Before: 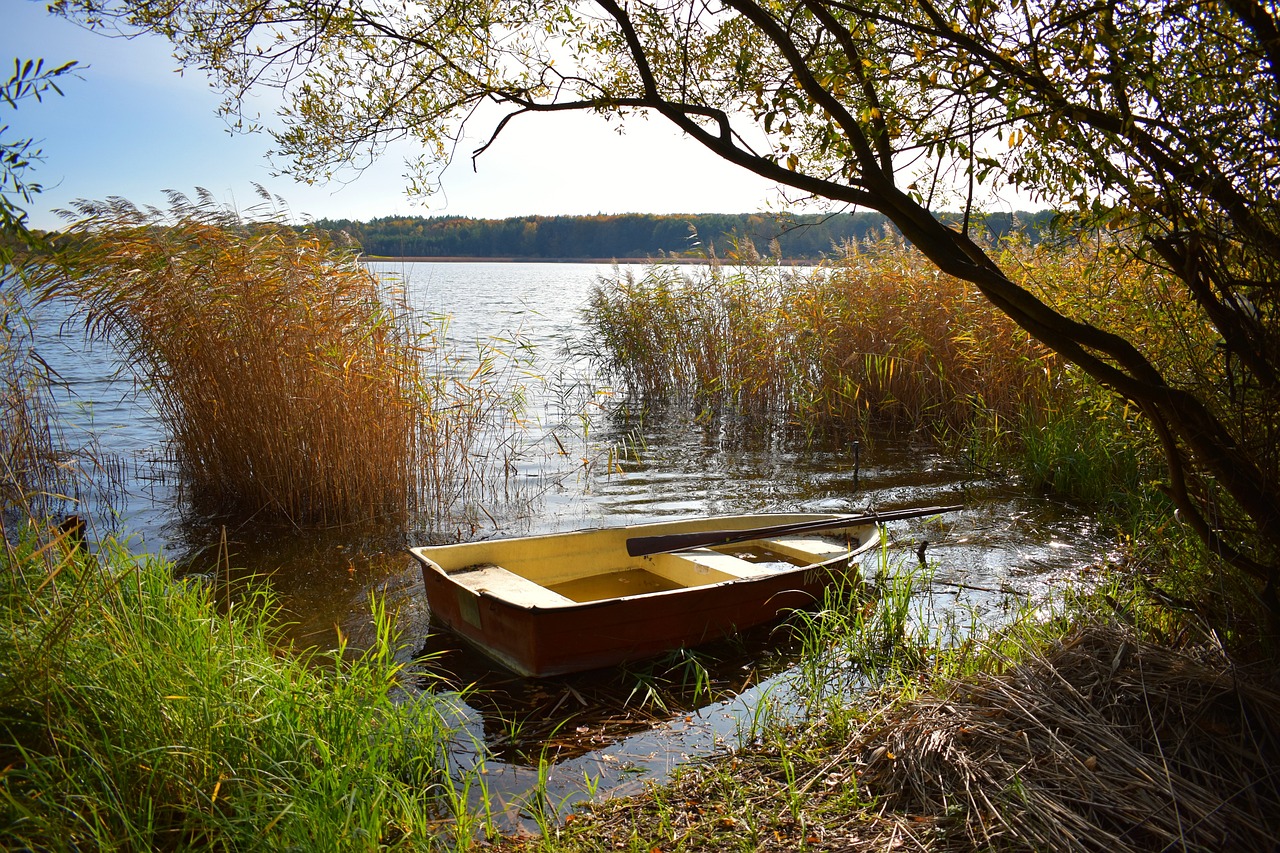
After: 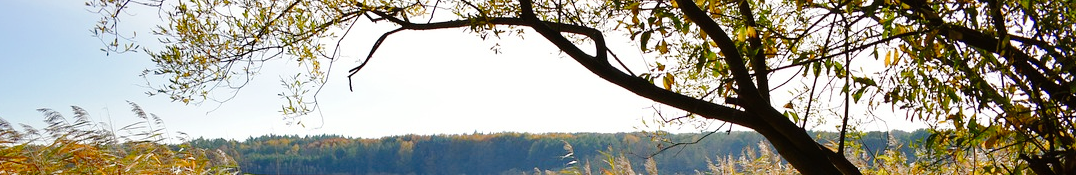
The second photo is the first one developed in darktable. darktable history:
tone curve: curves: ch0 [(0, 0) (0.003, 0.002) (0.011, 0.007) (0.025, 0.016) (0.044, 0.027) (0.069, 0.045) (0.1, 0.077) (0.136, 0.114) (0.177, 0.166) (0.224, 0.241) (0.277, 0.328) (0.335, 0.413) (0.399, 0.498) (0.468, 0.572) (0.543, 0.638) (0.623, 0.711) (0.709, 0.786) (0.801, 0.853) (0.898, 0.929) (1, 1)], preserve colors none
crop and rotate: left 9.69%, top 9.502%, right 6.203%, bottom 69.894%
shadows and highlights: shadows 25.78, highlights -24.87
